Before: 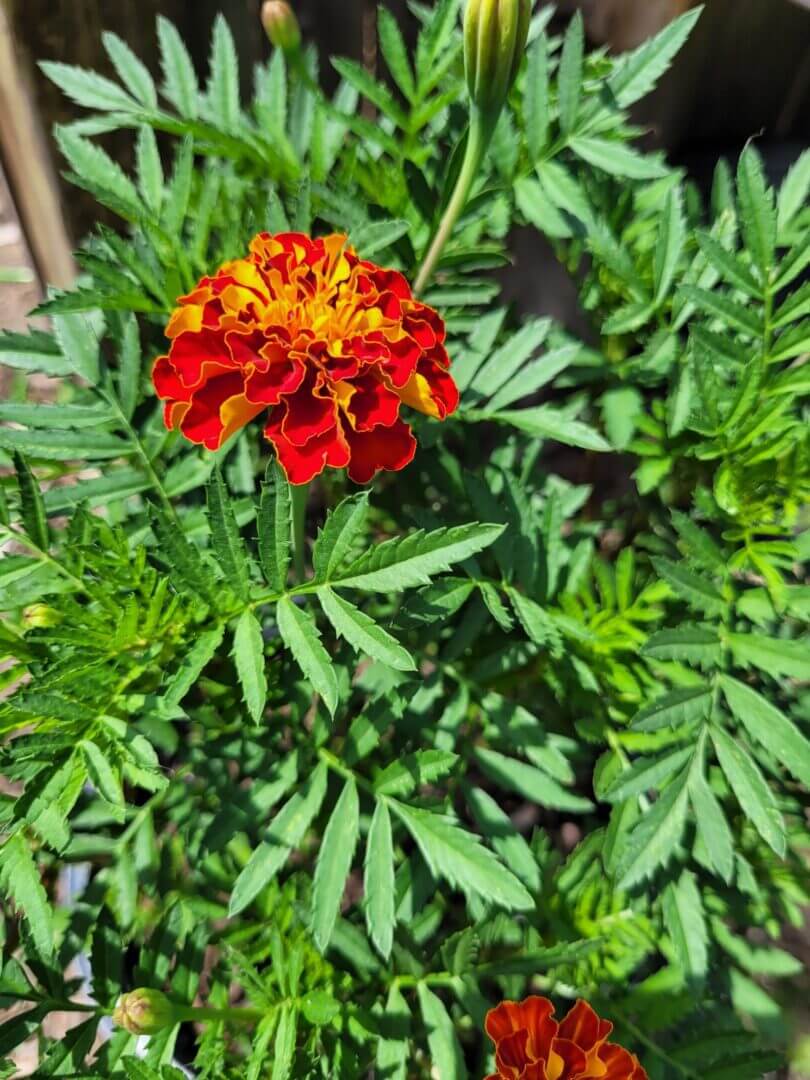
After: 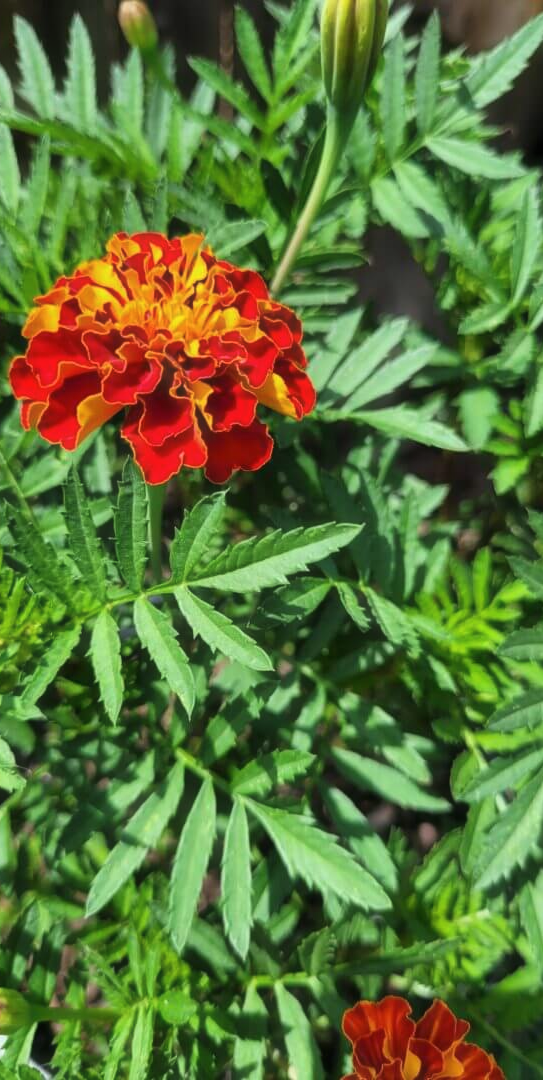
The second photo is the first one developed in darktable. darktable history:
haze removal: strength -0.114, compatibility mode true, adaptive false
crop and rotate: left 17.752%, right 15.135%
